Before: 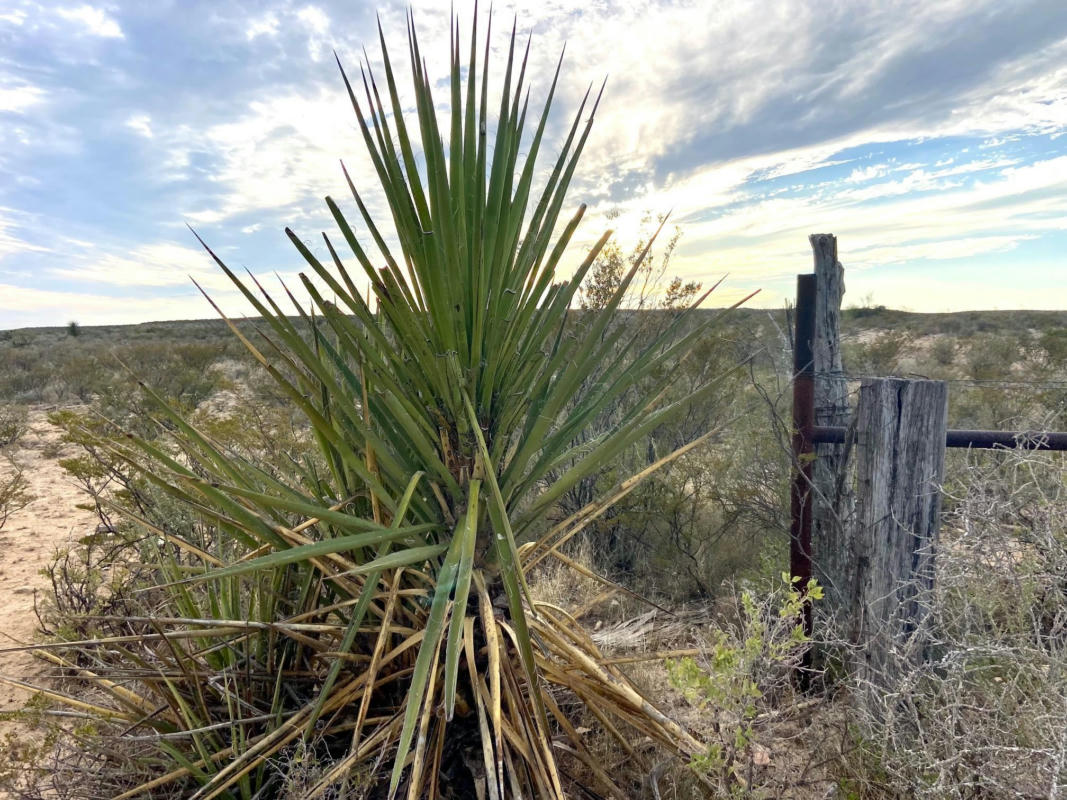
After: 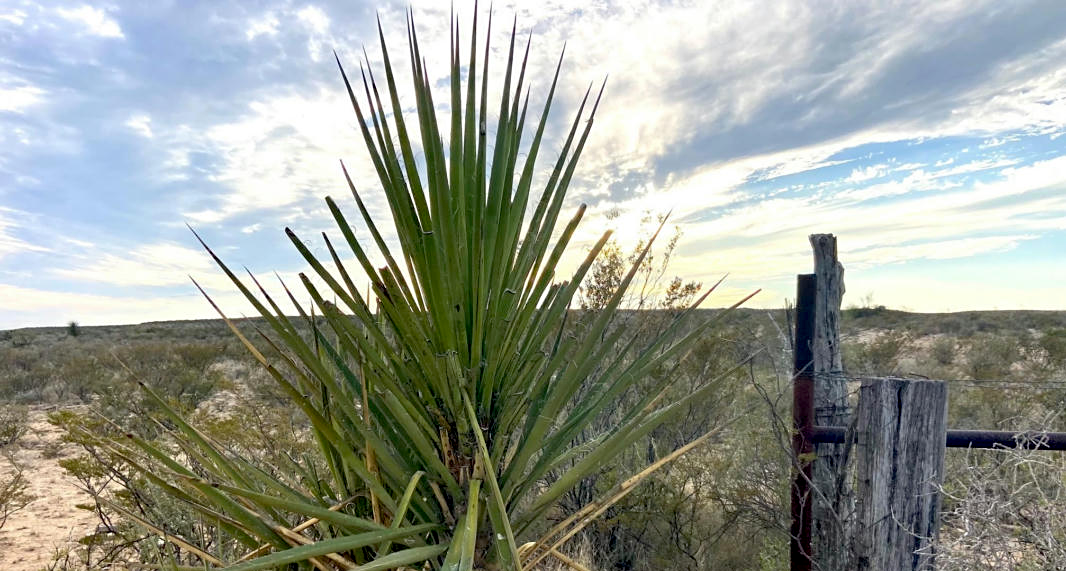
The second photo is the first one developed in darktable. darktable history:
crop: right 0%, bottom 28.52%
exposure: black level correction 0.011, compensate exposure bias true, compensate highlight preservation false
sharpen: amount 0.208
